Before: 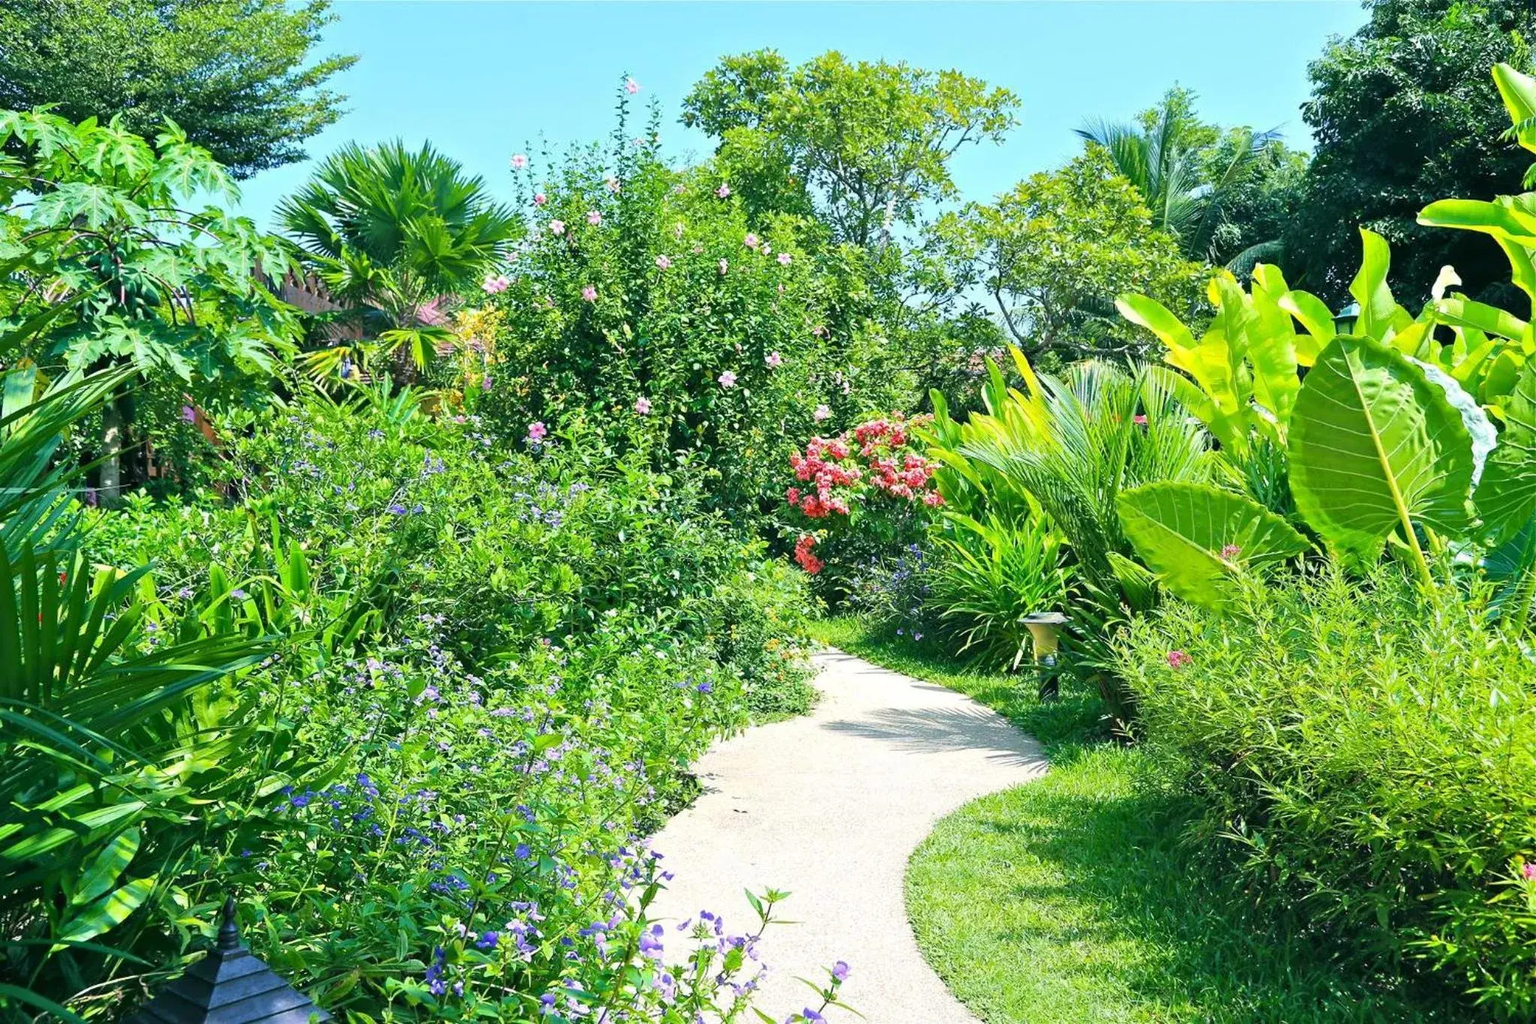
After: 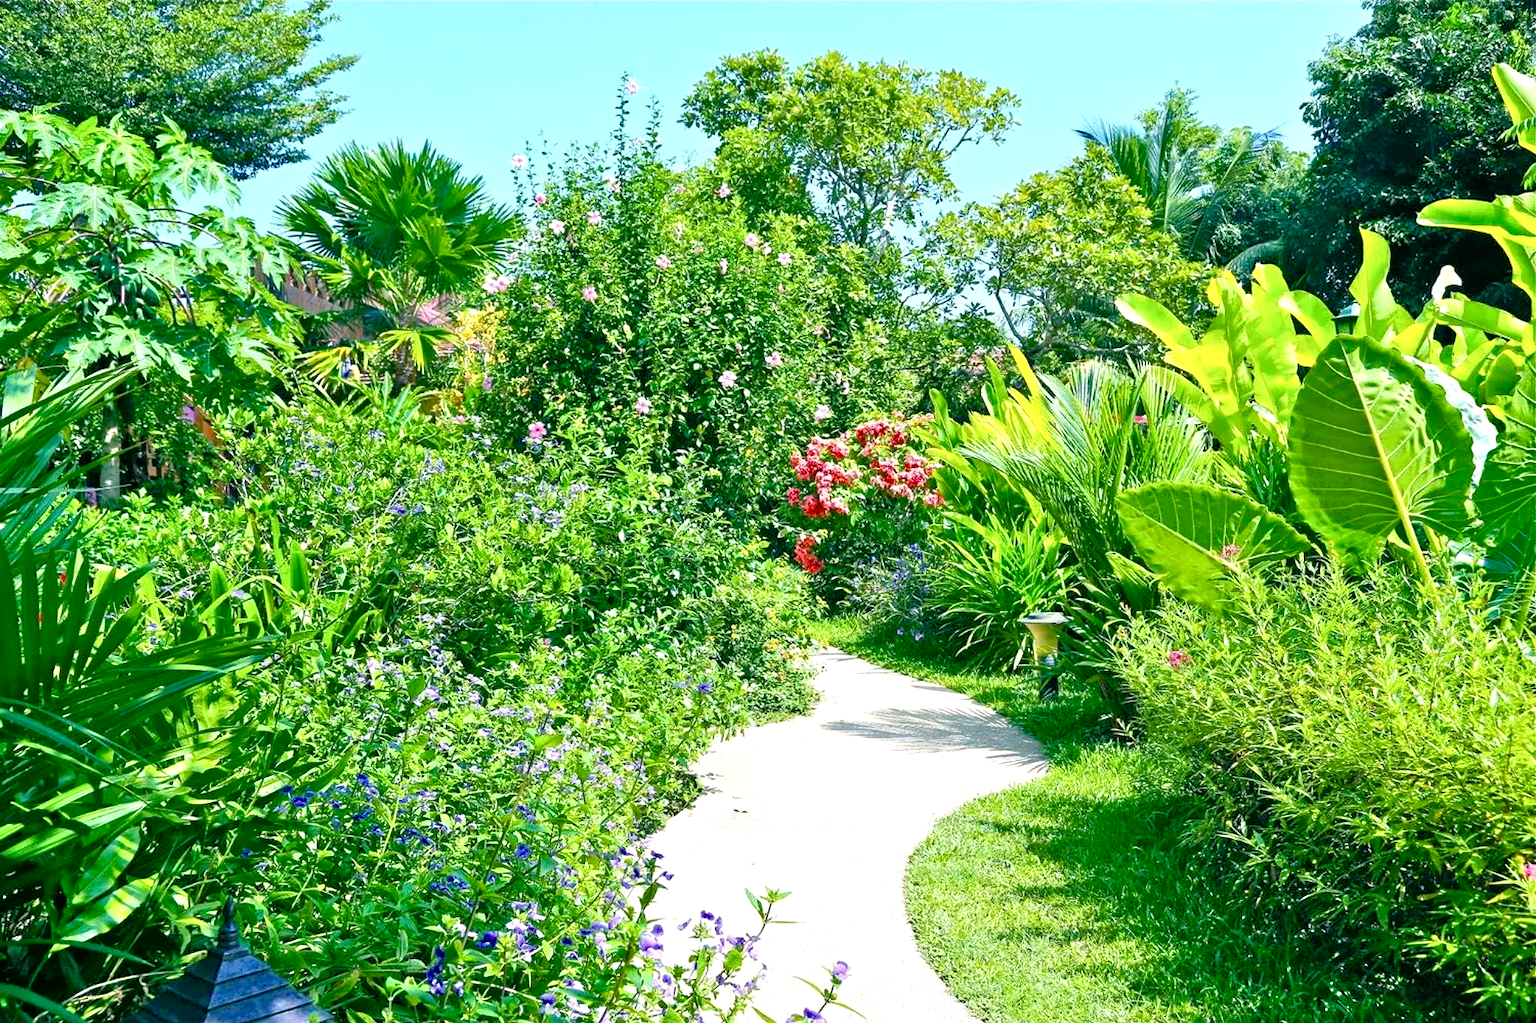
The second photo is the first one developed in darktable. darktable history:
color balance rgb: shadows lift › luminance -9.286%, highlights gain › chroma 0.273%, highlights gain › hue 332.1°, perceptual saturation grading › global saturation 20%, perceptual saturation grading › highlights -25.088%, perceptual saturation grading › shadows 25.83%, global vibrance 6.519%, contrast 13.25%, saturation formula JzAzBz (2021)
tone equalizer: -7 EV 0.146 EV, -6 EV 0.626 EV, -5 EV 1.16 EV, -4 EV 1.3 EV, -3 EV 1.18 EV, -2 EV 0.6 EV, -1 EV 0.161 EV
